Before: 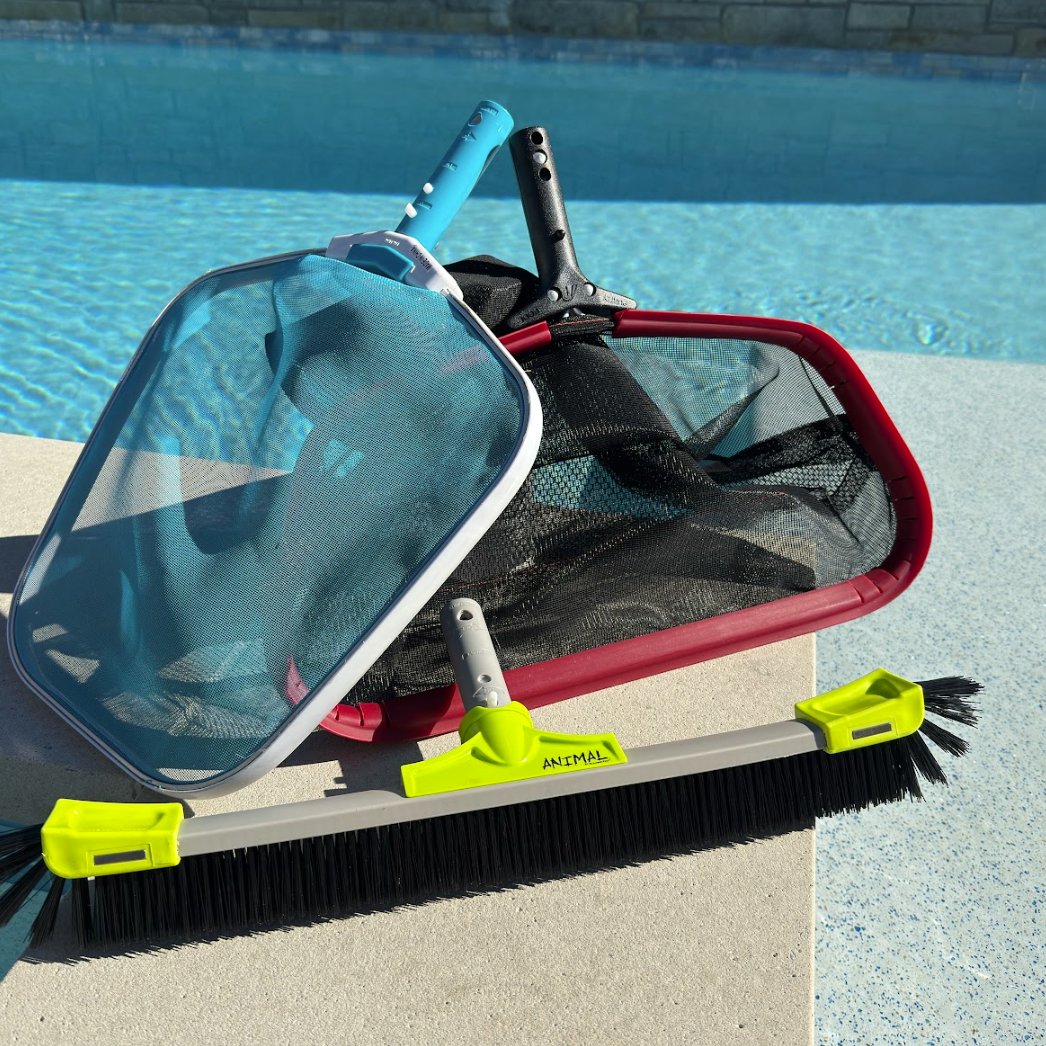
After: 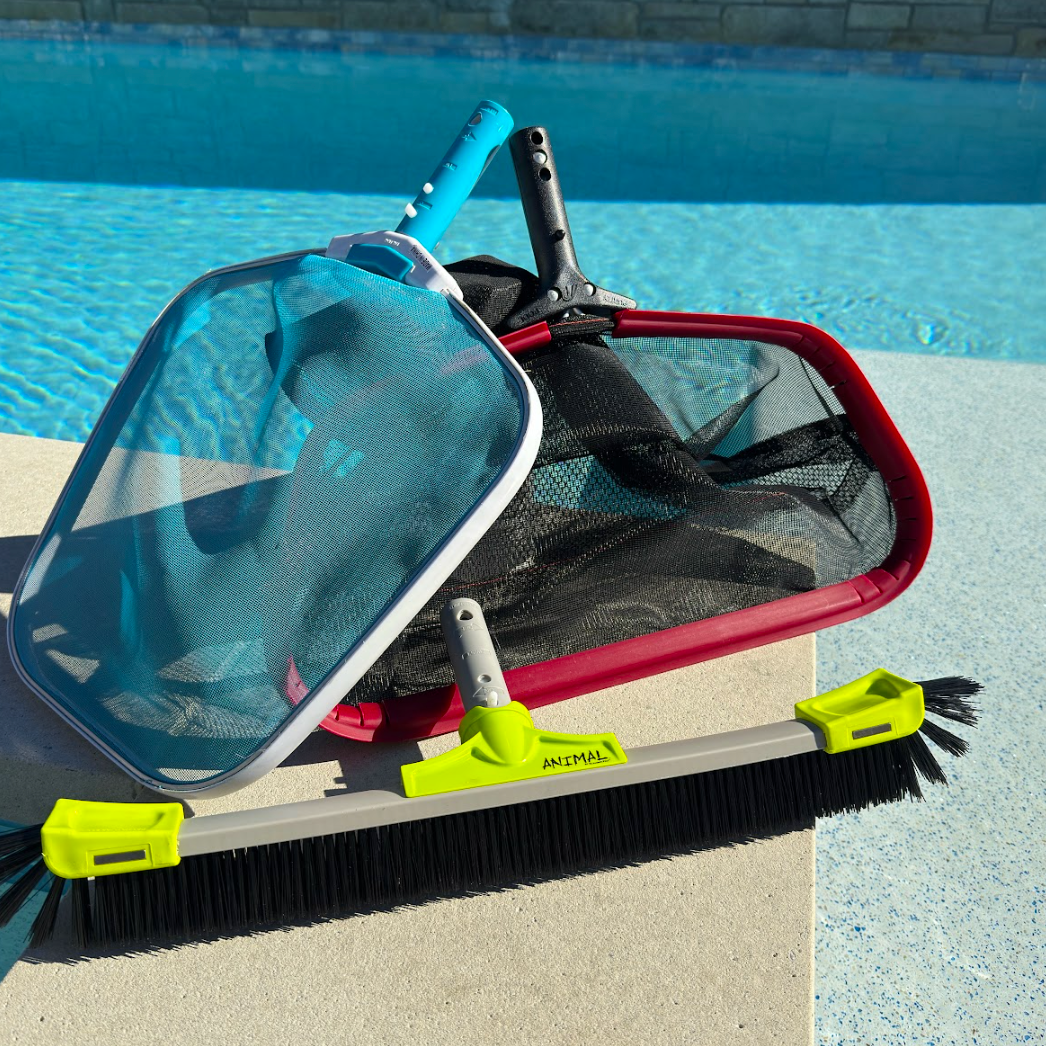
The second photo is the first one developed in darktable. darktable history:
color balance rgb: perceptual saturation grading › global saturation 25.146%, global vibrance 5.86%
